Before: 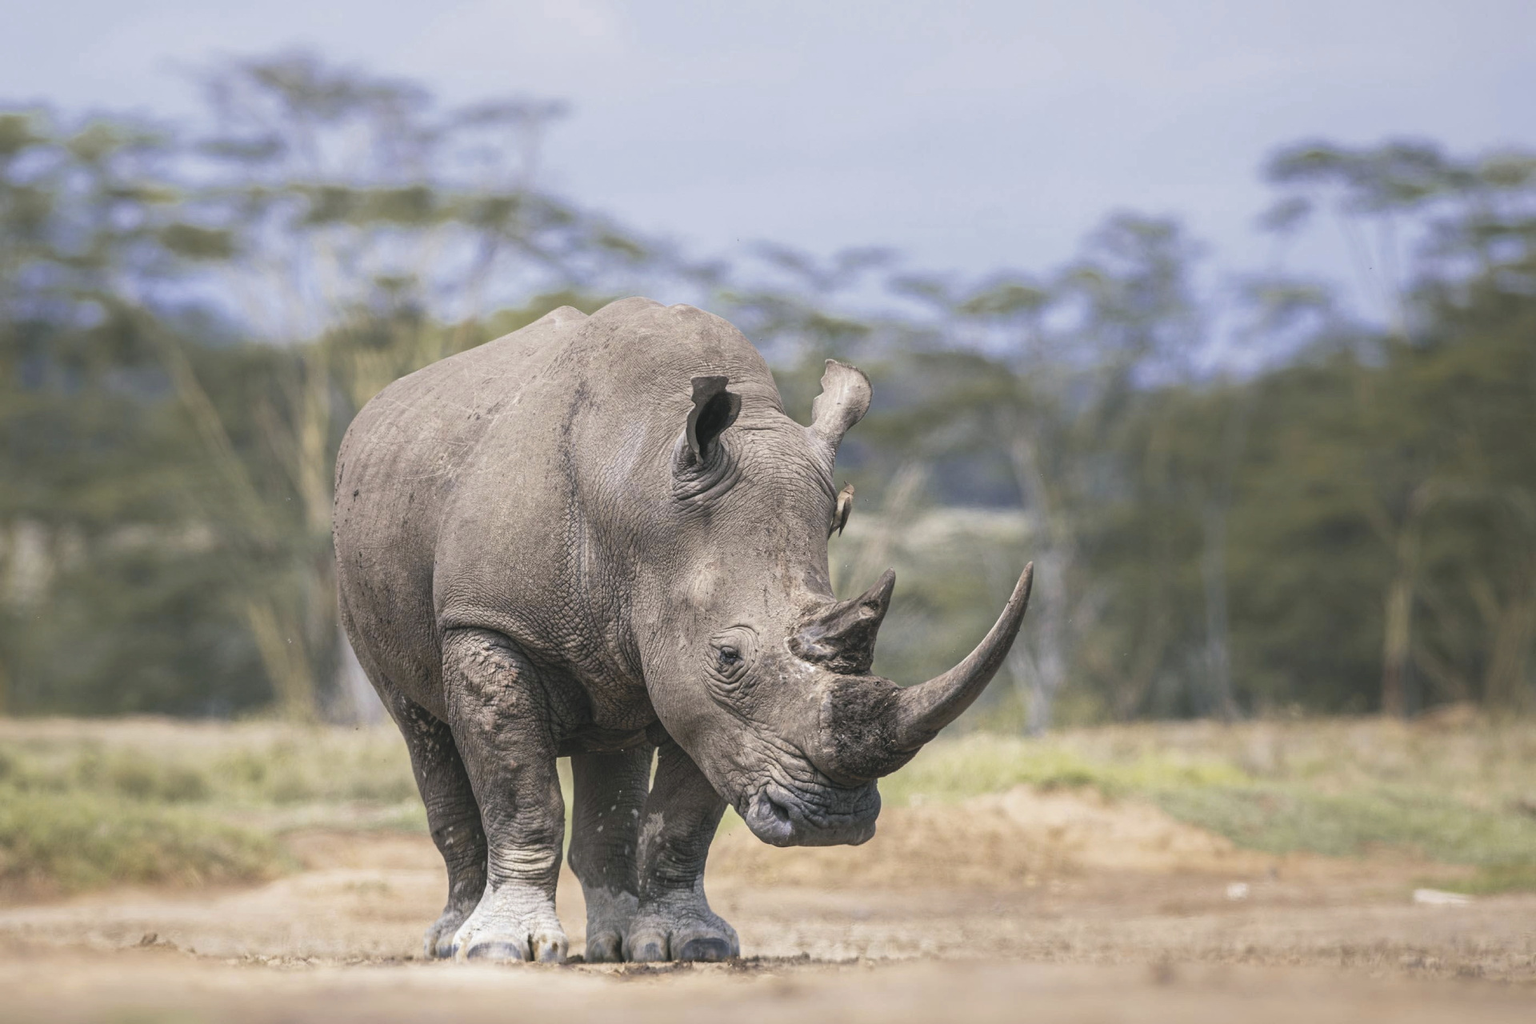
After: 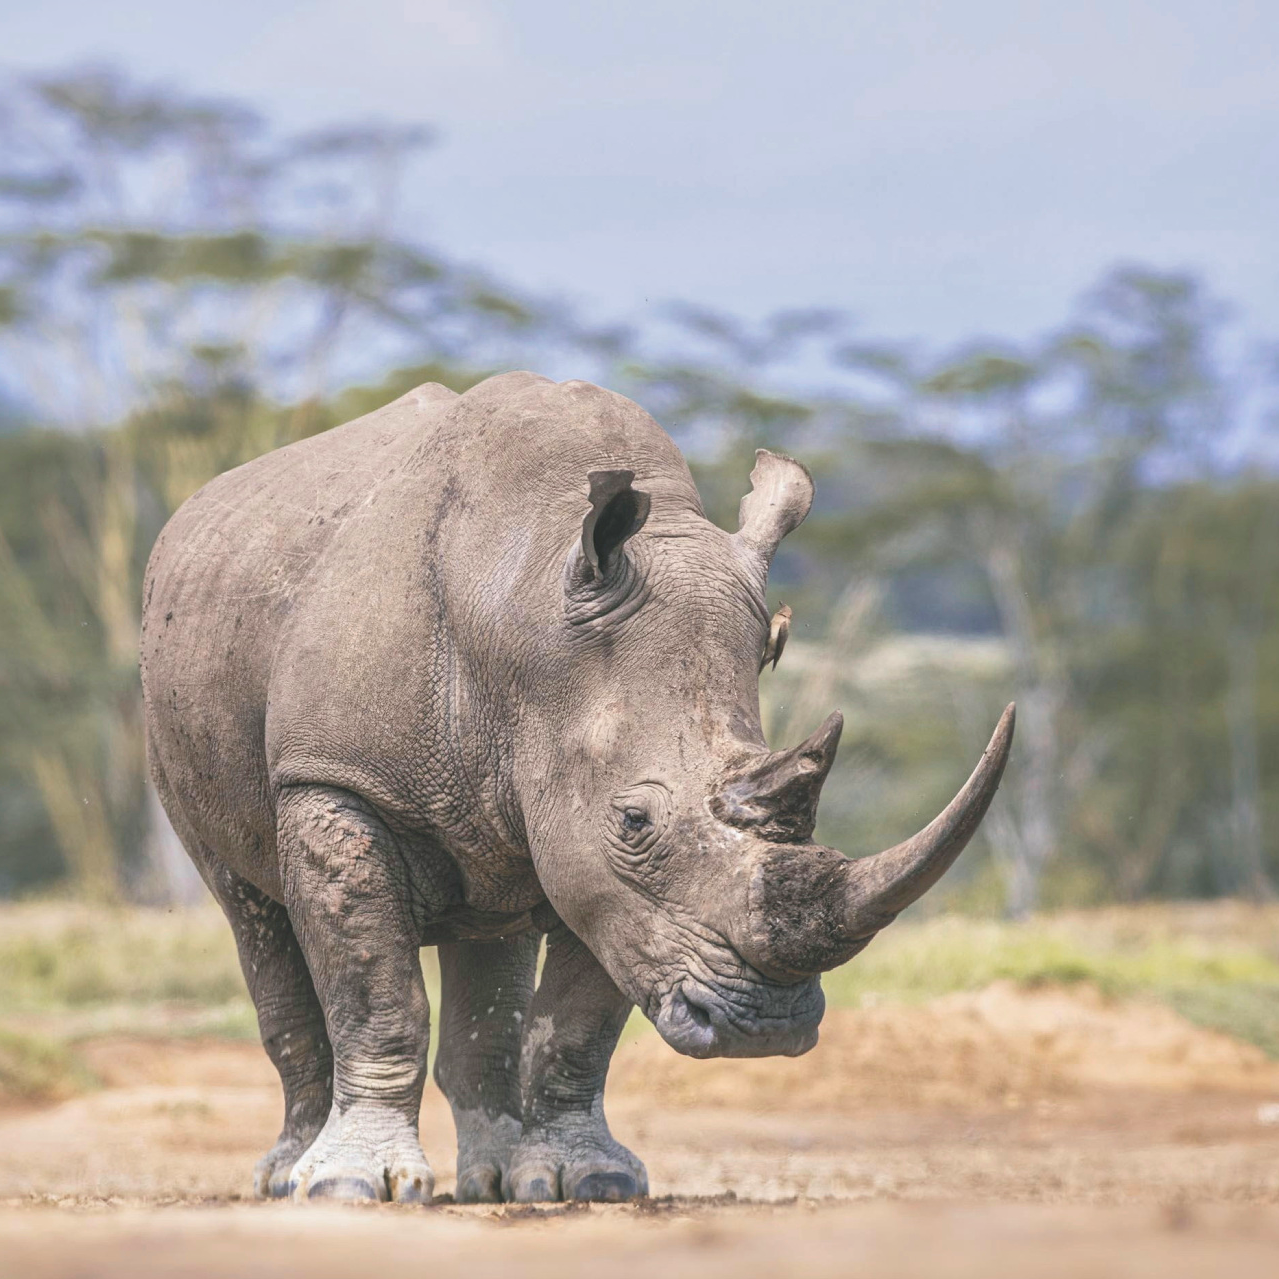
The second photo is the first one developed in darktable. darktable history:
exposure: black level correction 0.001, exposure 0.5 EV, compensate exposure bias true, compensate highlight preservation false
contrast brightness saturation: contrast -0.27
crop and rotate: left 14.39%, right 18.973%
local contrast: mode bilateral grid, contrast 20, coarseness 49, detail 132%, midtone range 0.2
